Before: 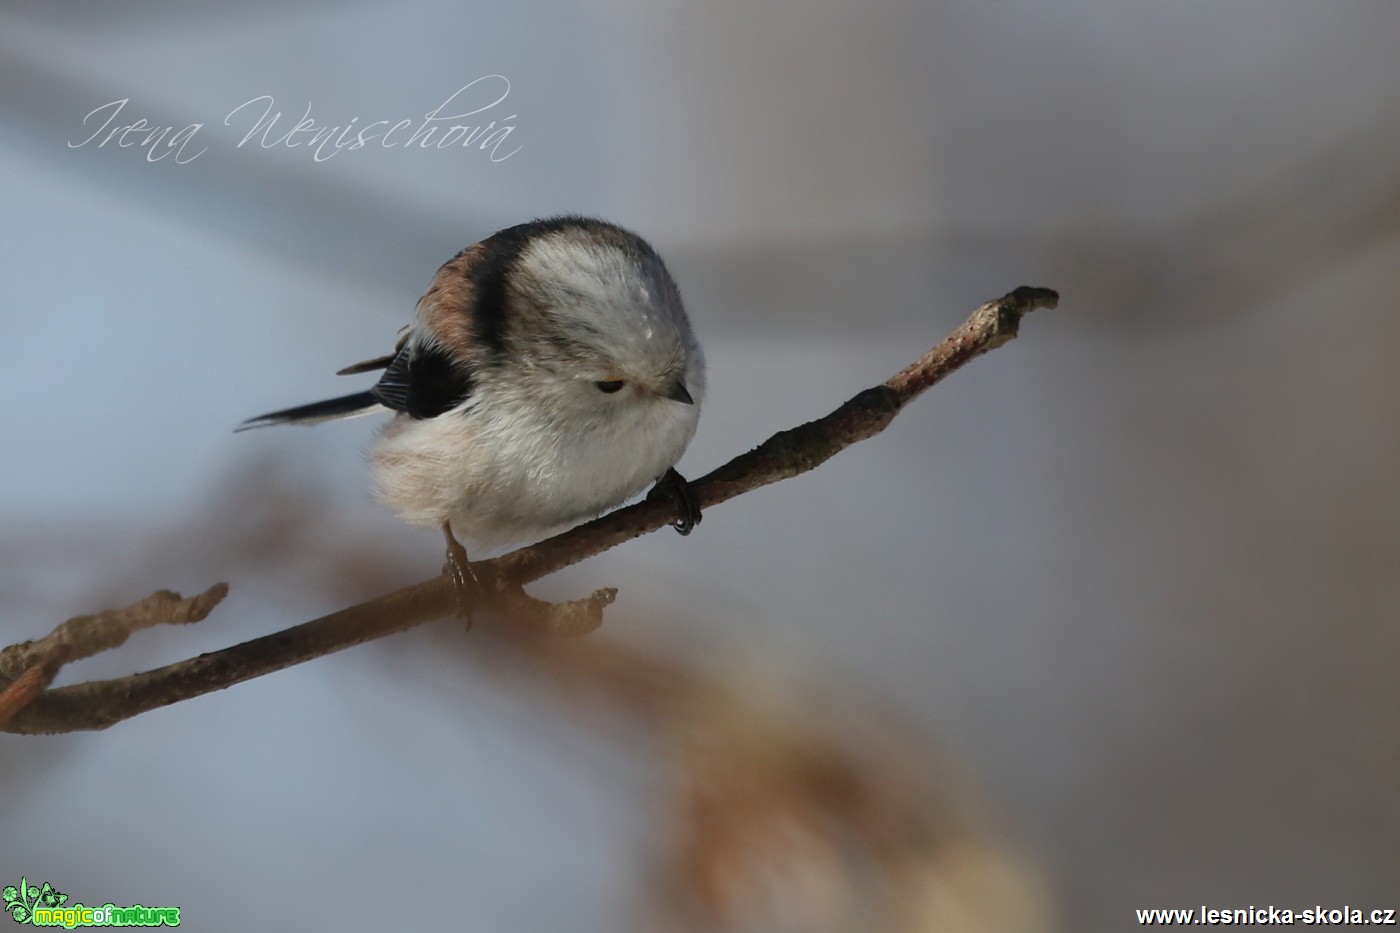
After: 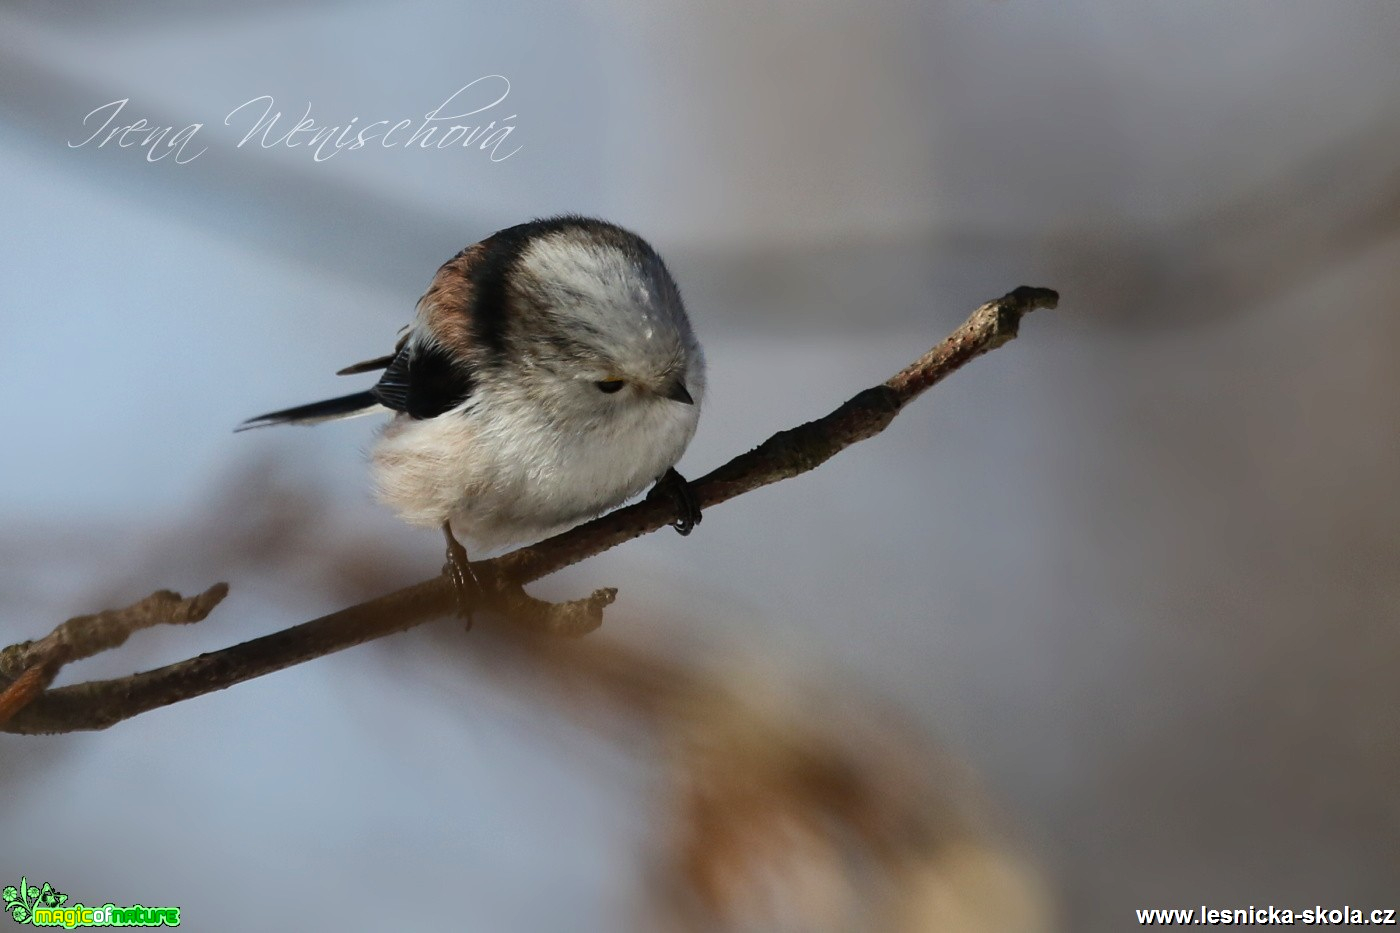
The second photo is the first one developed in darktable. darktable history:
color balance rgb: perceptual saturation grading › global saturation 10.586%, perceptual brilliance grading › highlights 17.163%, perceptual brilliance grading › mid-tones 30.999%, perceptual brilliance grading › shadows -30.861%, global vibrance 10.334%, saturation formula JzAzBz (2021)
